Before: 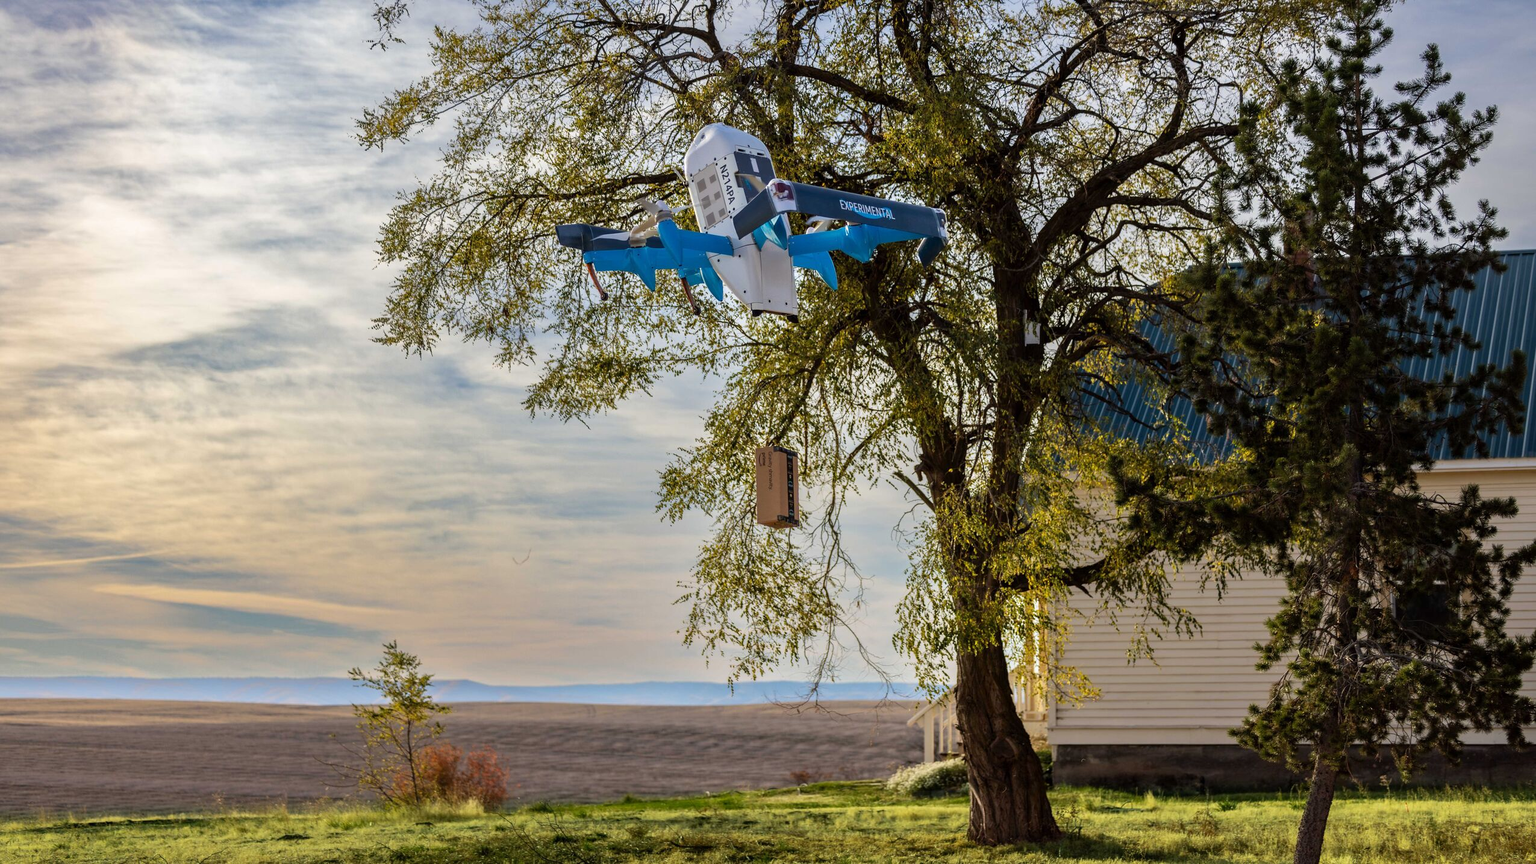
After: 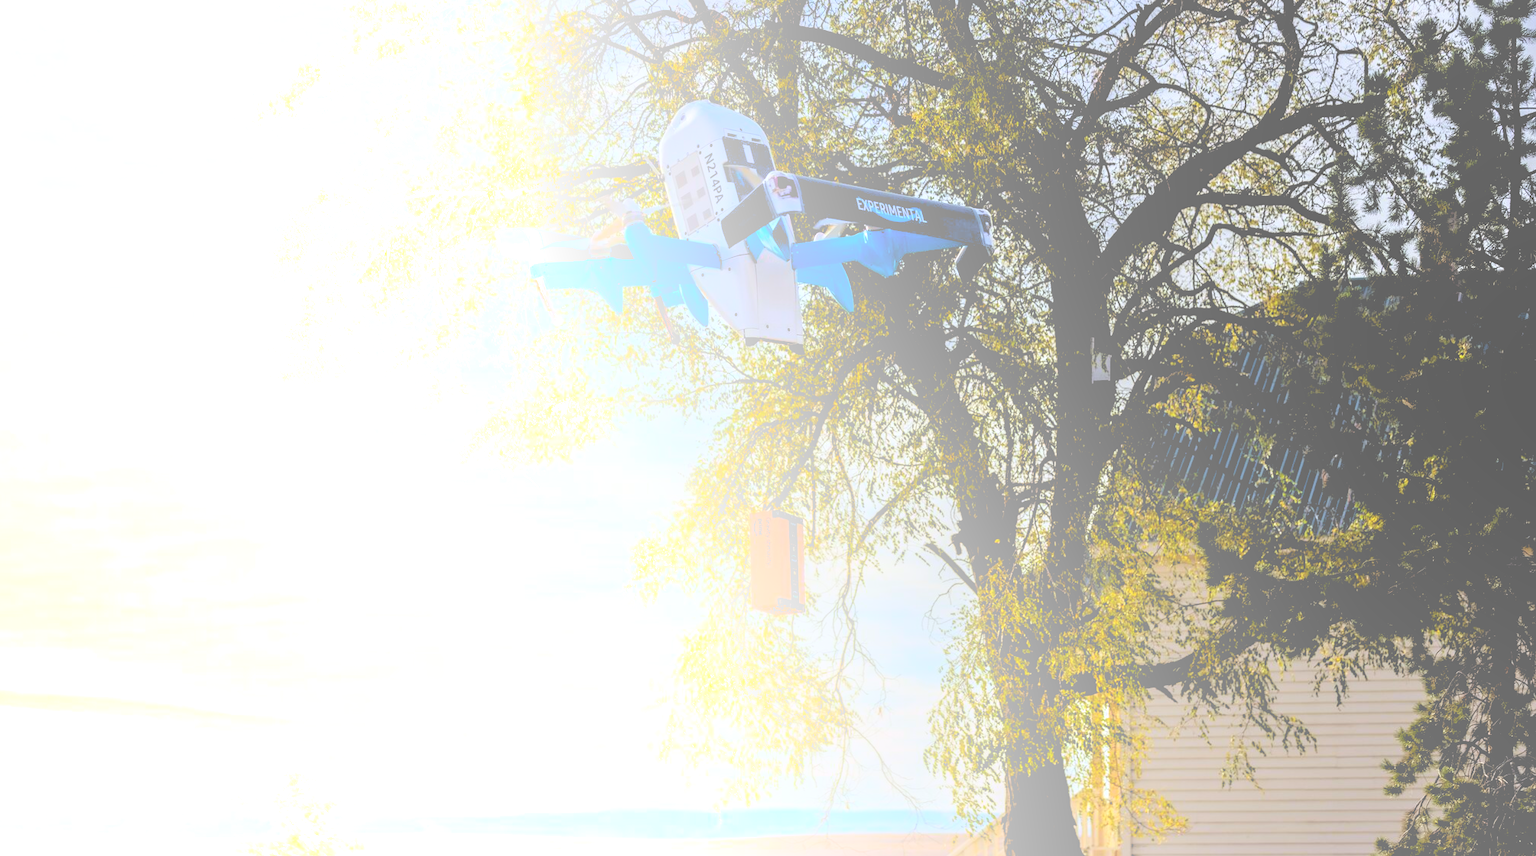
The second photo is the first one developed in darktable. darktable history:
bloom: size 85%, threshold 5%, strength 85%
white balance: red 0.974, blue 1.044
crop and rotate: left 10.77%, top 5.1%, right 10.41%, bottom 16.76%
rgb levels: levels [[0.034, 0.472, 0.904], [0, 0.5, 1], [0, 0.5, 1]]
